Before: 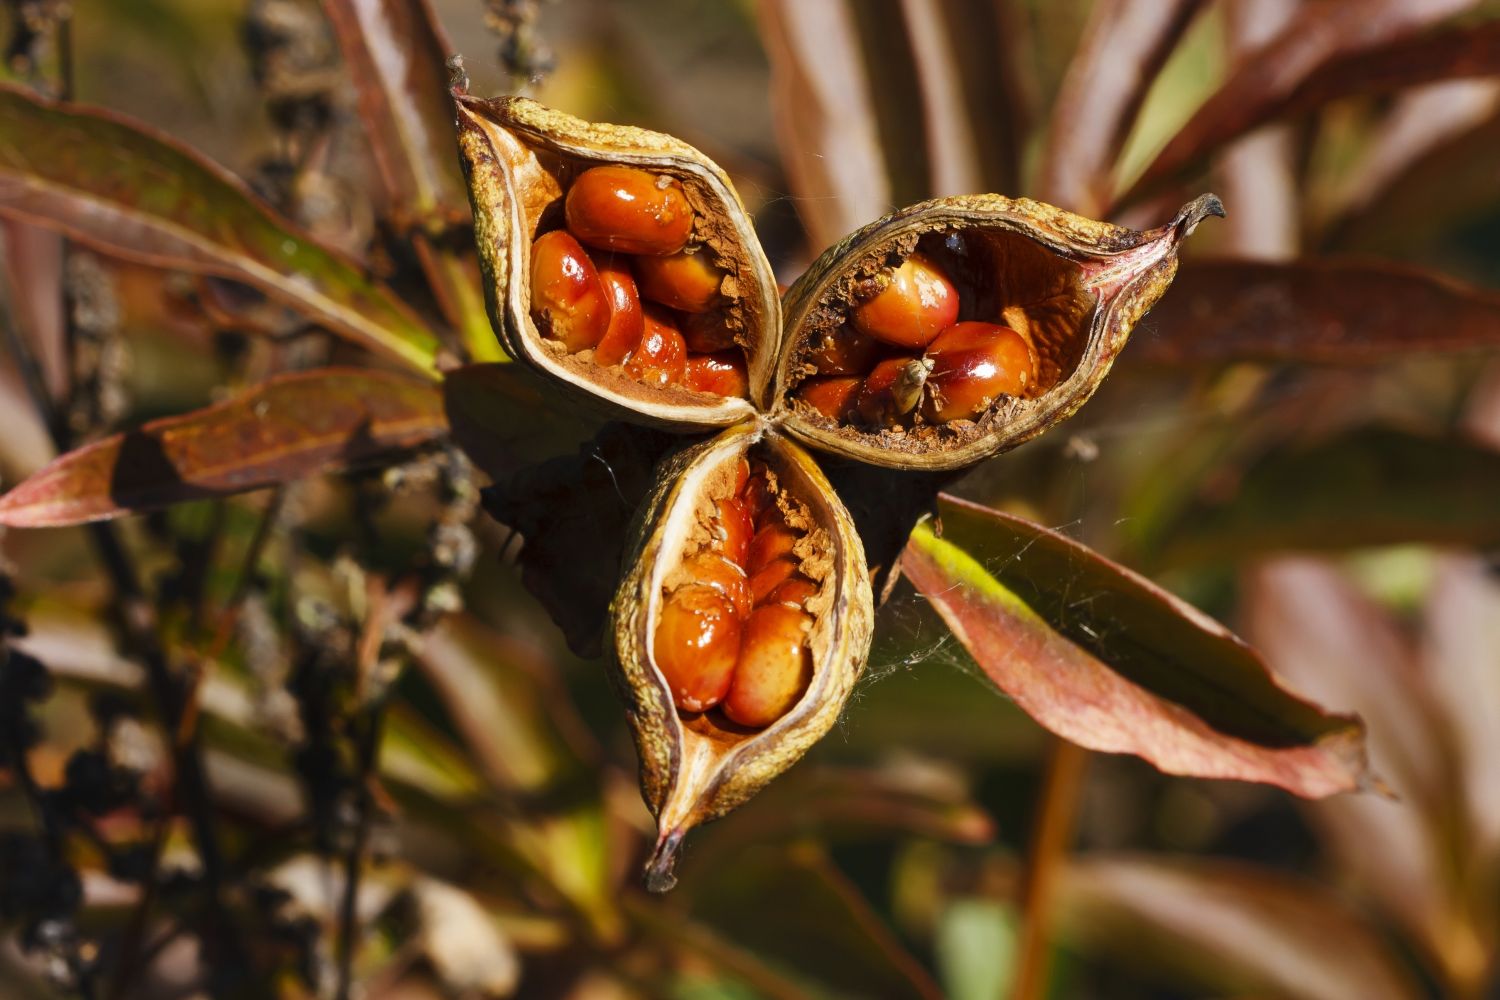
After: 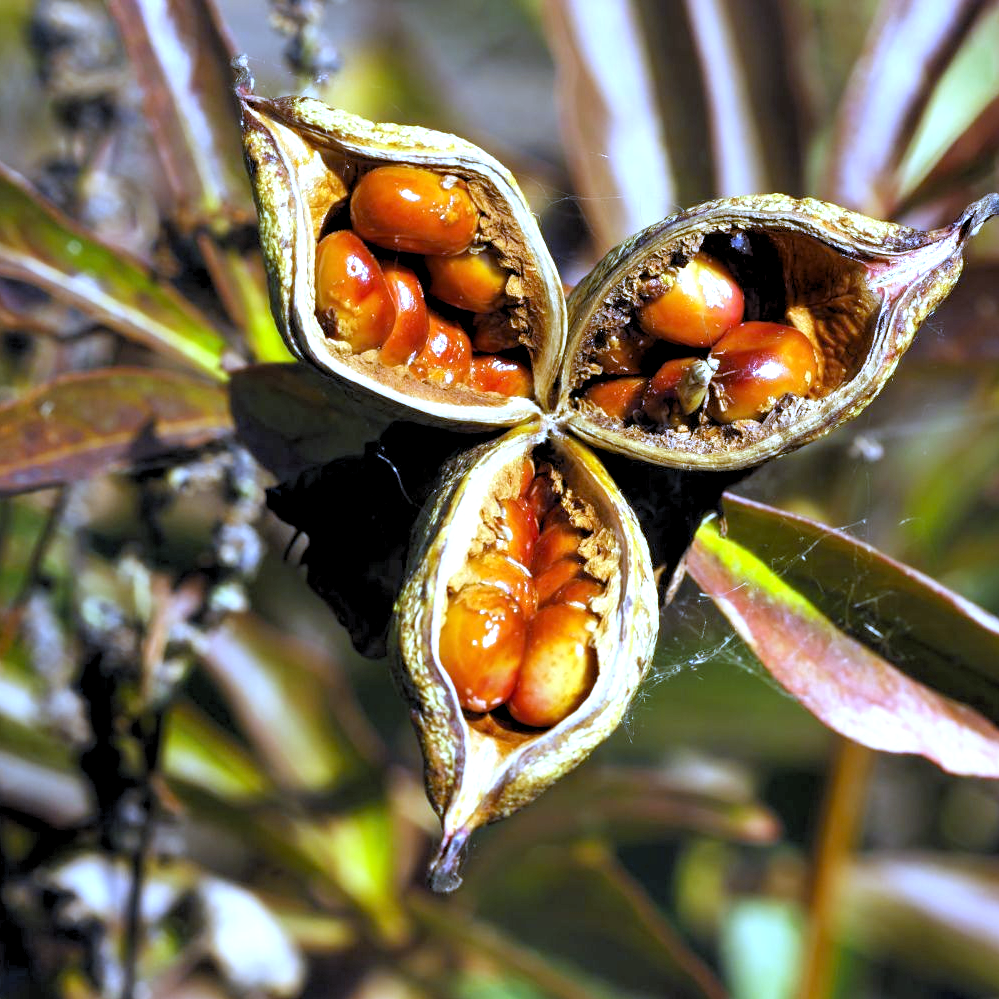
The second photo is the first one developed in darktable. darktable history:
shadows and highlights: shadows 43.71, white point adjustment -1.46, soften with gaussian
exposure: black level correction 0, exposure 1 EV, compensate exposure bias true, compensate highlight preservation false
rgb levels: levels [[0.013, 0.434, 0.89], [0, 0.5, 1], [0, 0.5, 1]]
white balance: red 0.766, blue 1.537
crop and rotate: left 14.436%, right 18.898%
